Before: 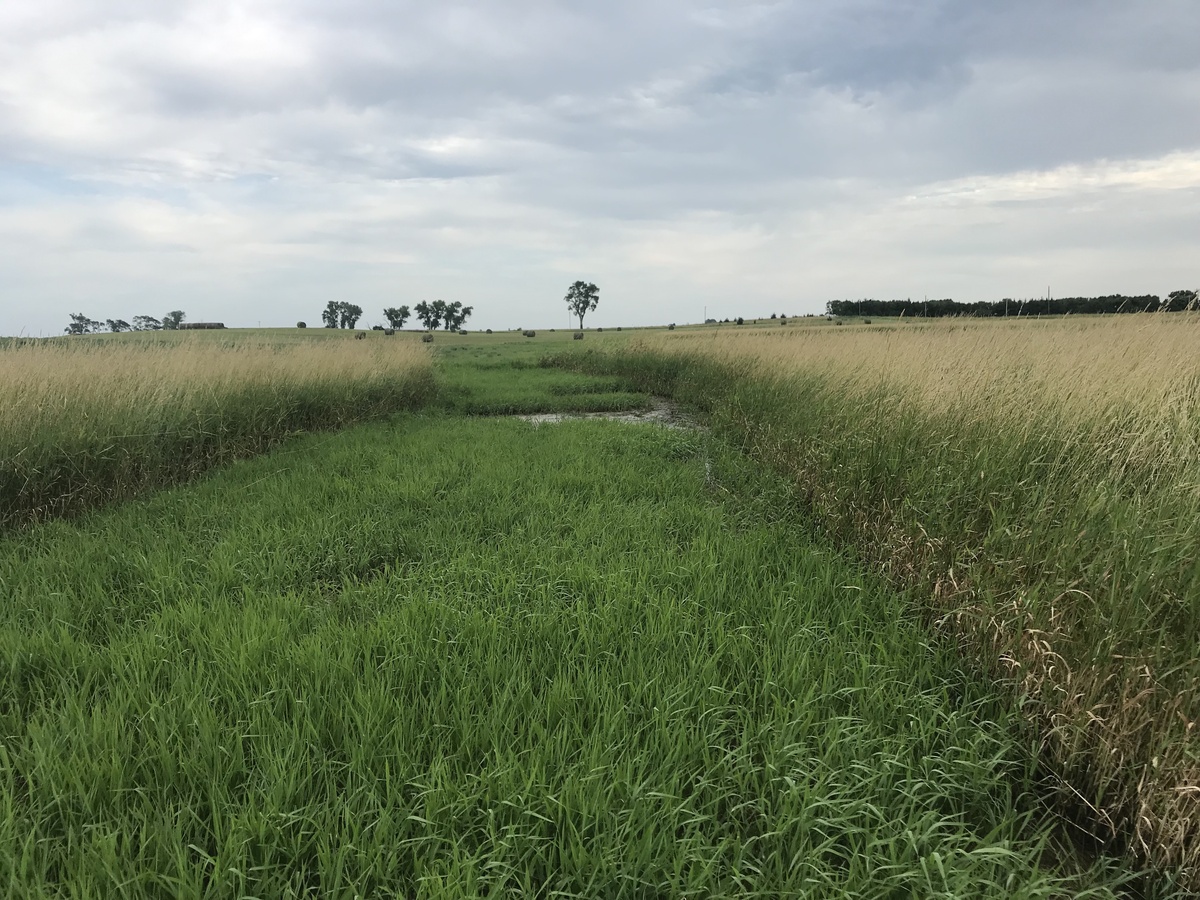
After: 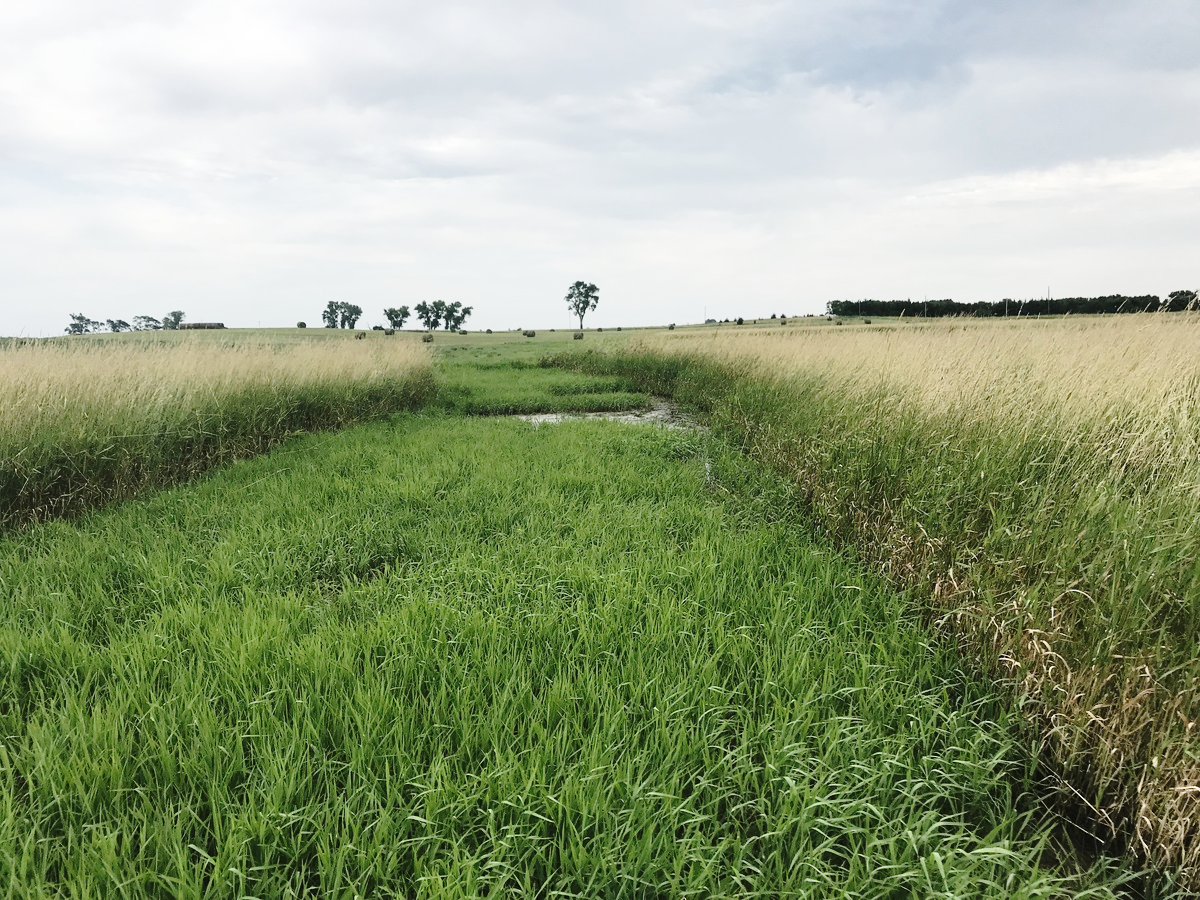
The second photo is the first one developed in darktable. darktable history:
contrast brightness saturation: saturation -0.067
shadows and highlights: shadows 31.64, highlights -31.5, soften with gaussian
base curve: curves: ch0 [(0, 0) (0.028, 0.03) (0.121, 0.232) (0.46, 0.748) (0.859, 0.968) (1, 1)], preserve colors none
